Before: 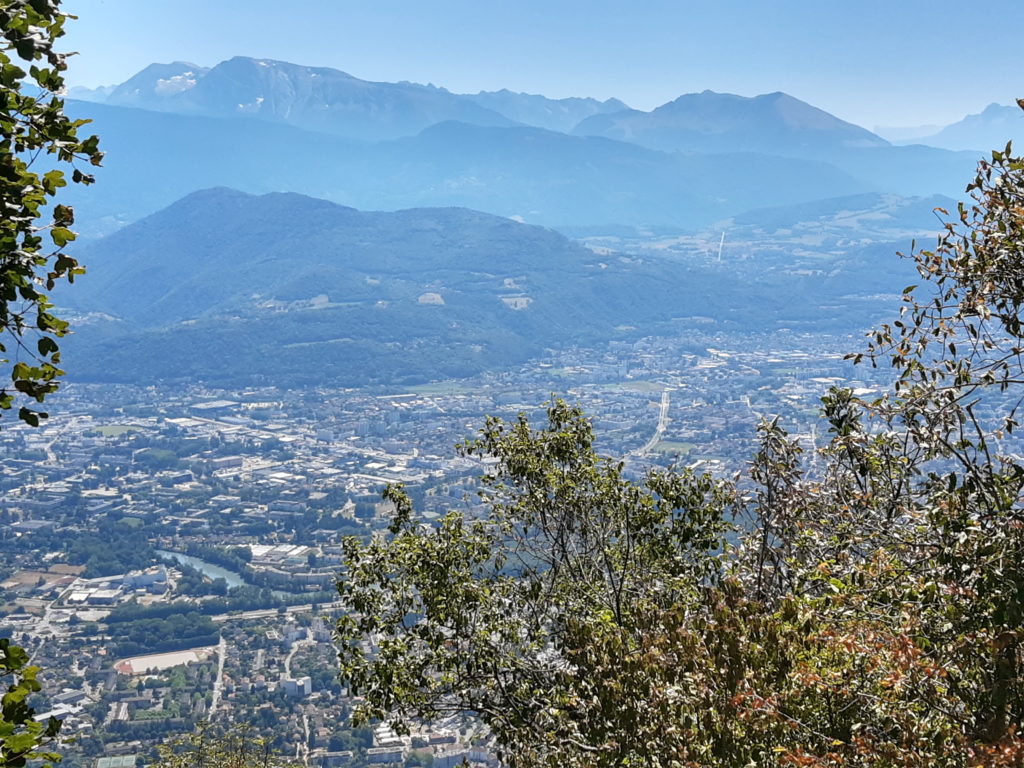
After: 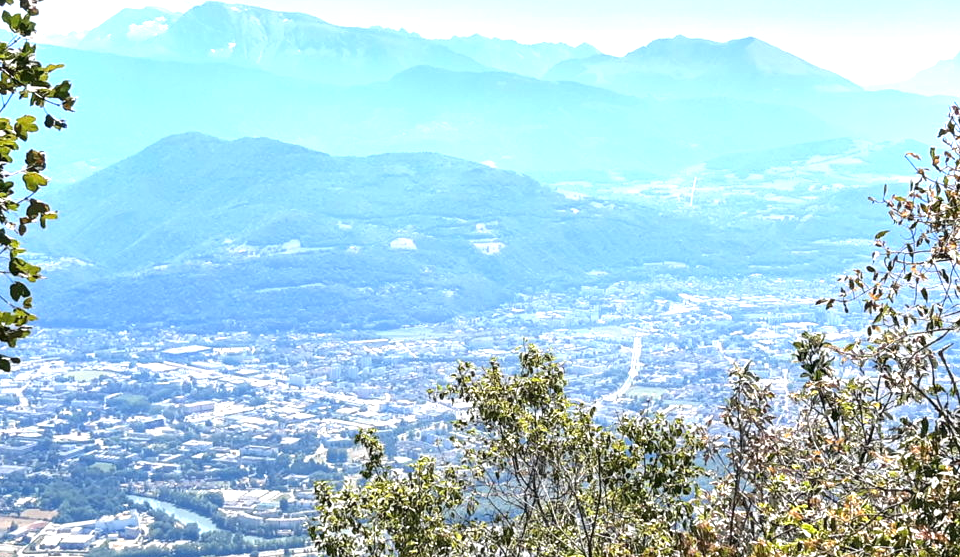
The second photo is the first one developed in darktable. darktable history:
crop: left 2.737%, top 7.287%, right 3.421%, bottom 20.179%
exposure: black level correction 0, exposure 1.2 EV, compensate highlight preservation false
